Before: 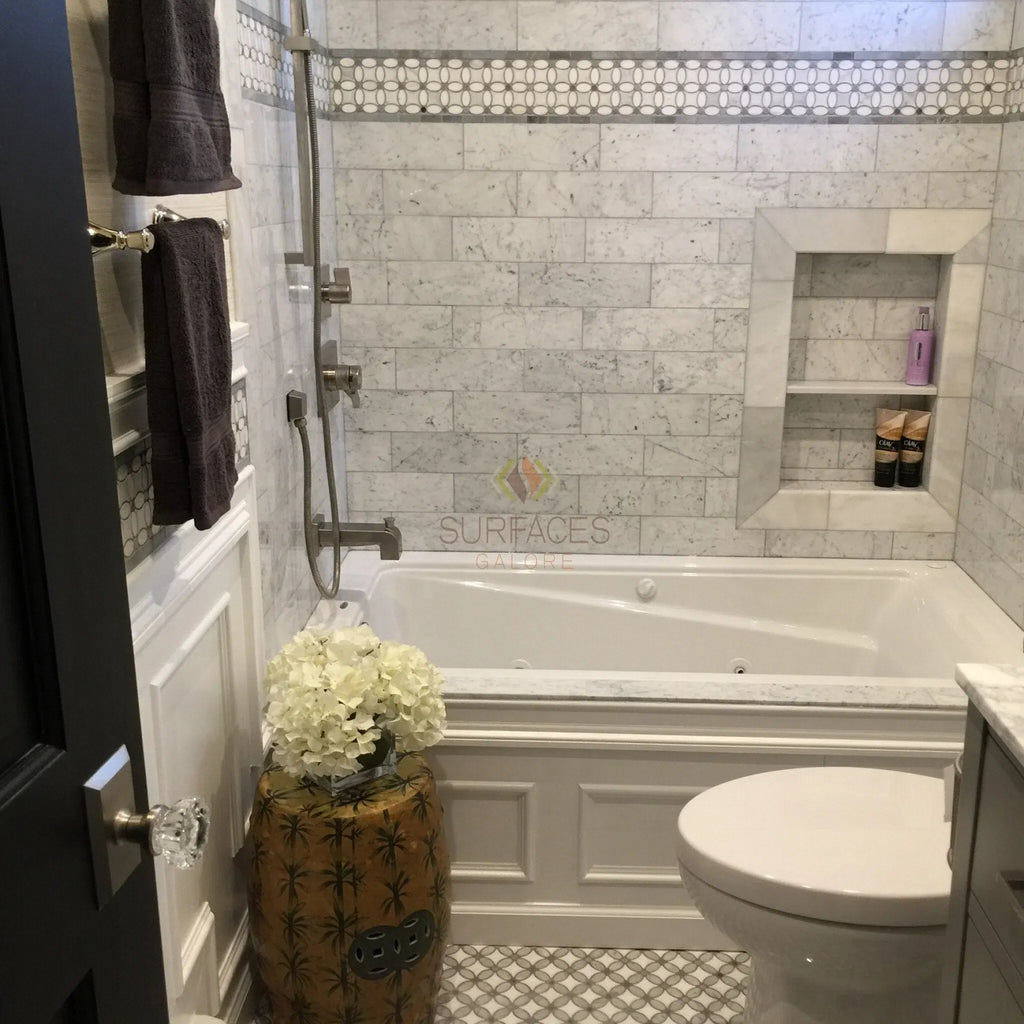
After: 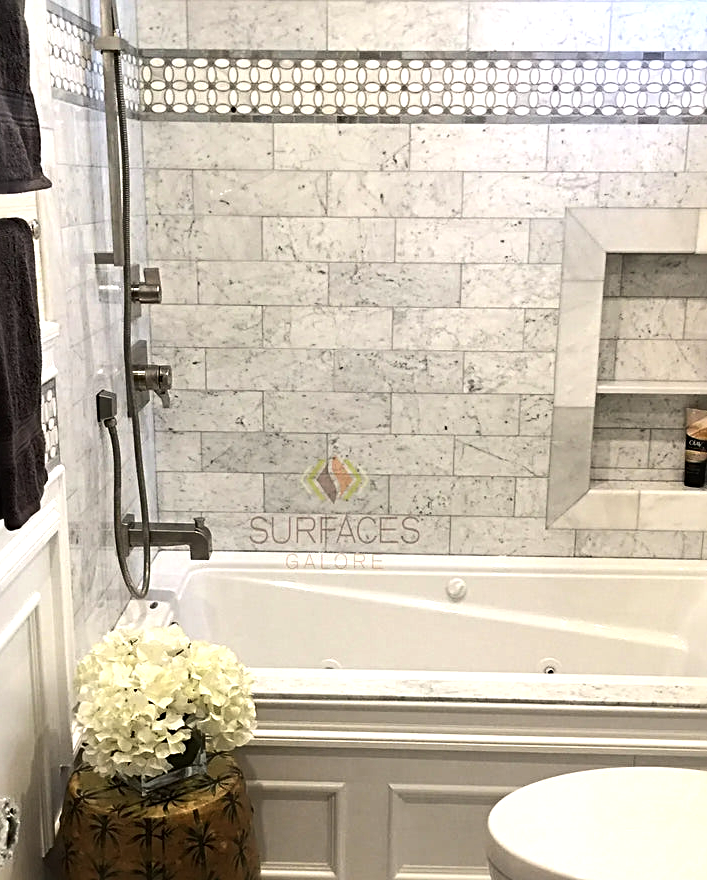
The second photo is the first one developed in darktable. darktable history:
crop: left 18.636%, right 12.317%, bottom 13.989%
tone equalizer: -8 EV -0.766 EV, -7 EV -0.703 EV, -6 EV -0.571 EV, -5 EV -0.386 EV, -3 EV 0.381 EV, -2 EV 0.6 EV, -1 EV 0.679 EV, +0 EV 0.722 EV, edges refinement/feathering 500, mask exposure compensation -1.57 EV, preserve details no
sharpen: radius 2.741
